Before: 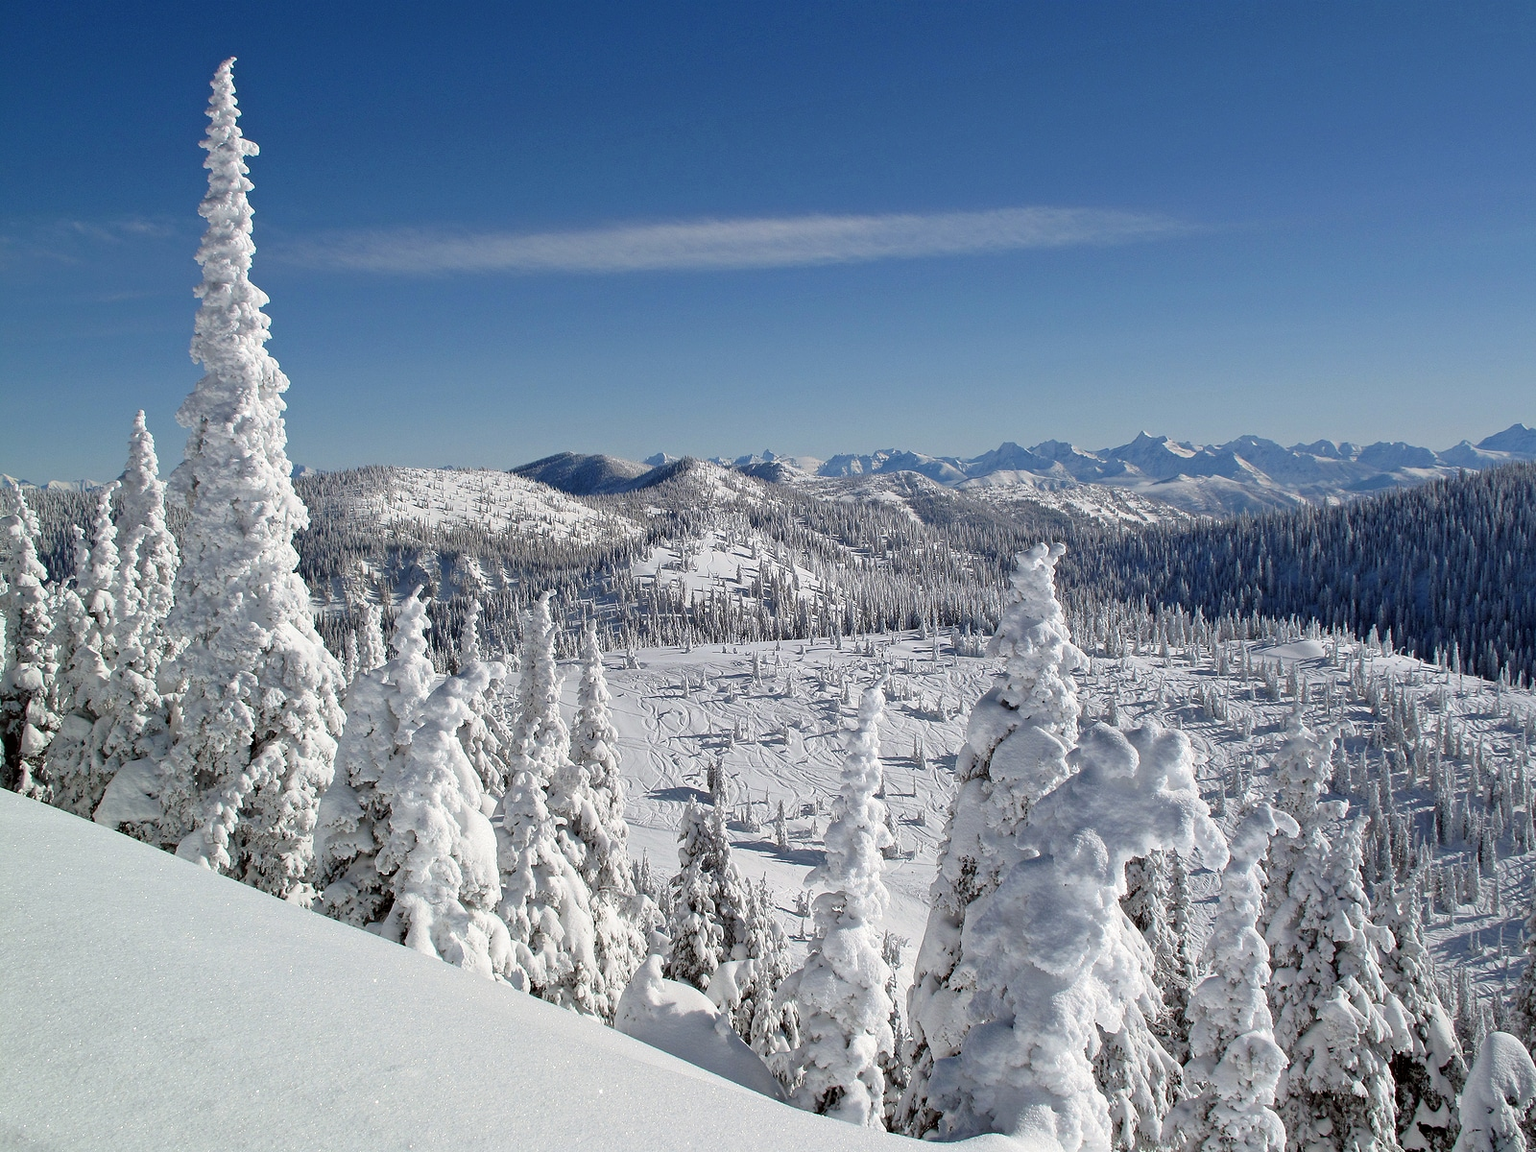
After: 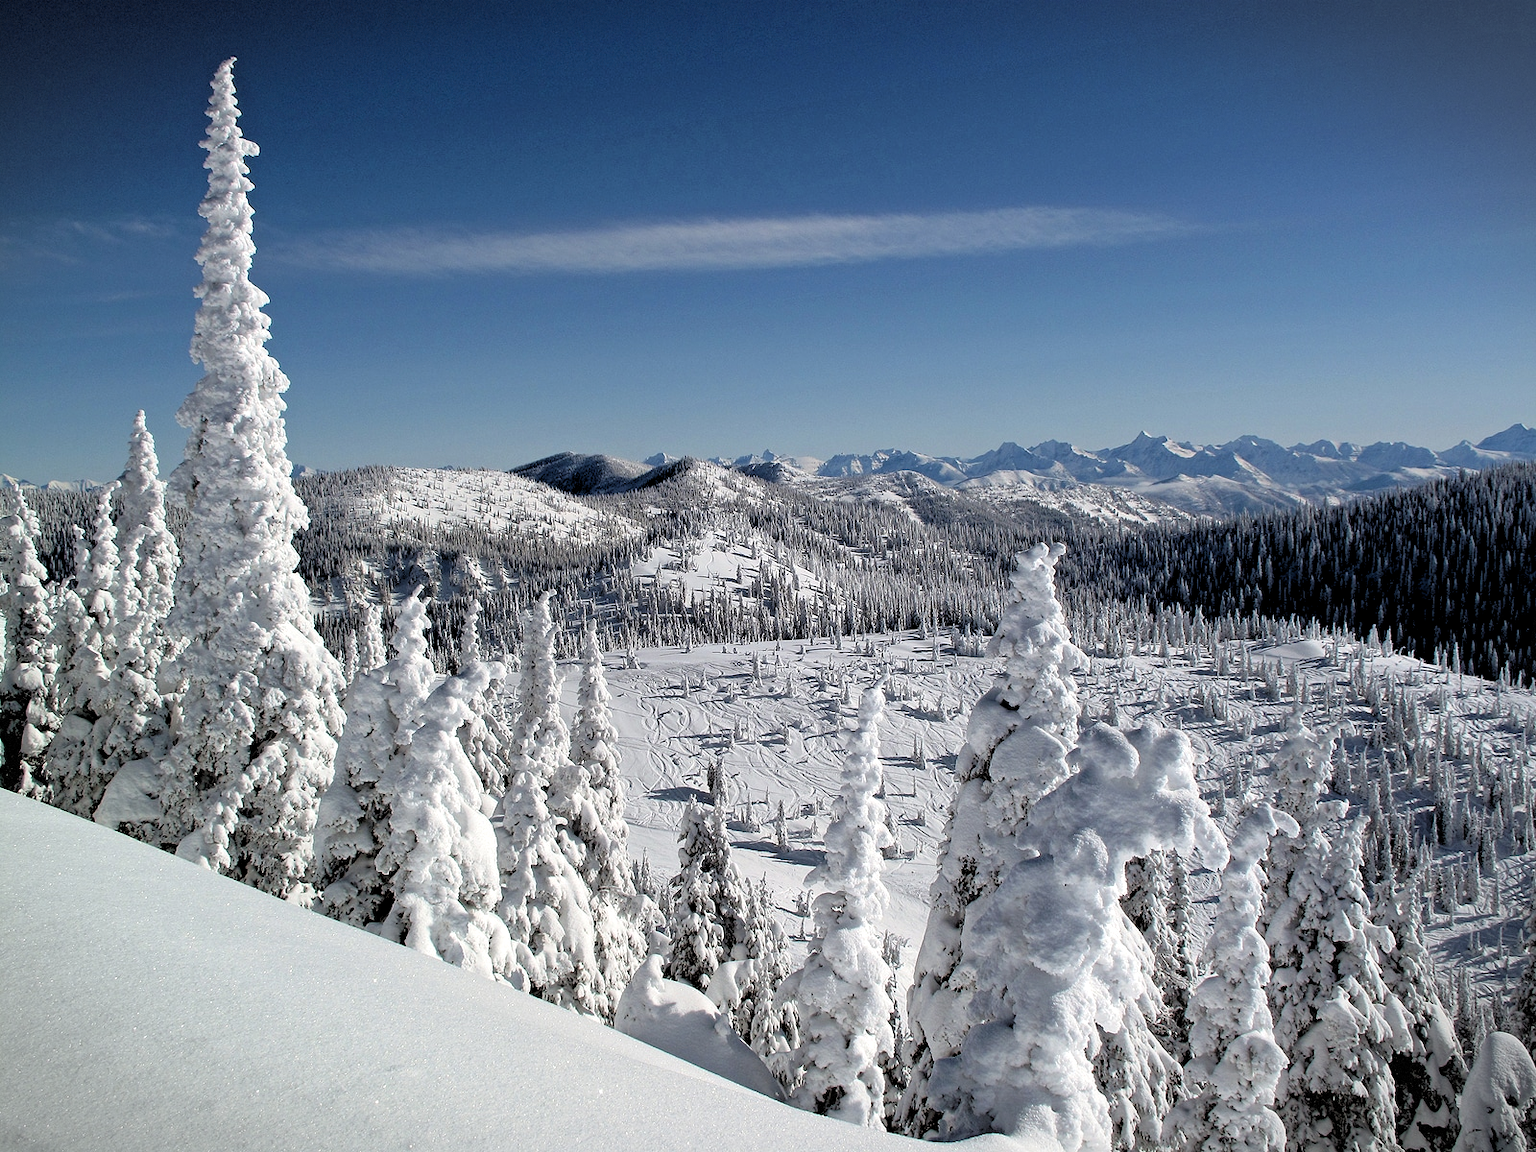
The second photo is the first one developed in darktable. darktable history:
white balance: emerald 1
rgb levels: levels [[0.034, 0.472, 0.904], [0, 0.5, 1], [0, 0.5, 1]]
vignetting: fall-off start 100%, brightness -0.406, saturation -0.3, width/height ratio 1.324, dithering 8-bit output, unbound false
